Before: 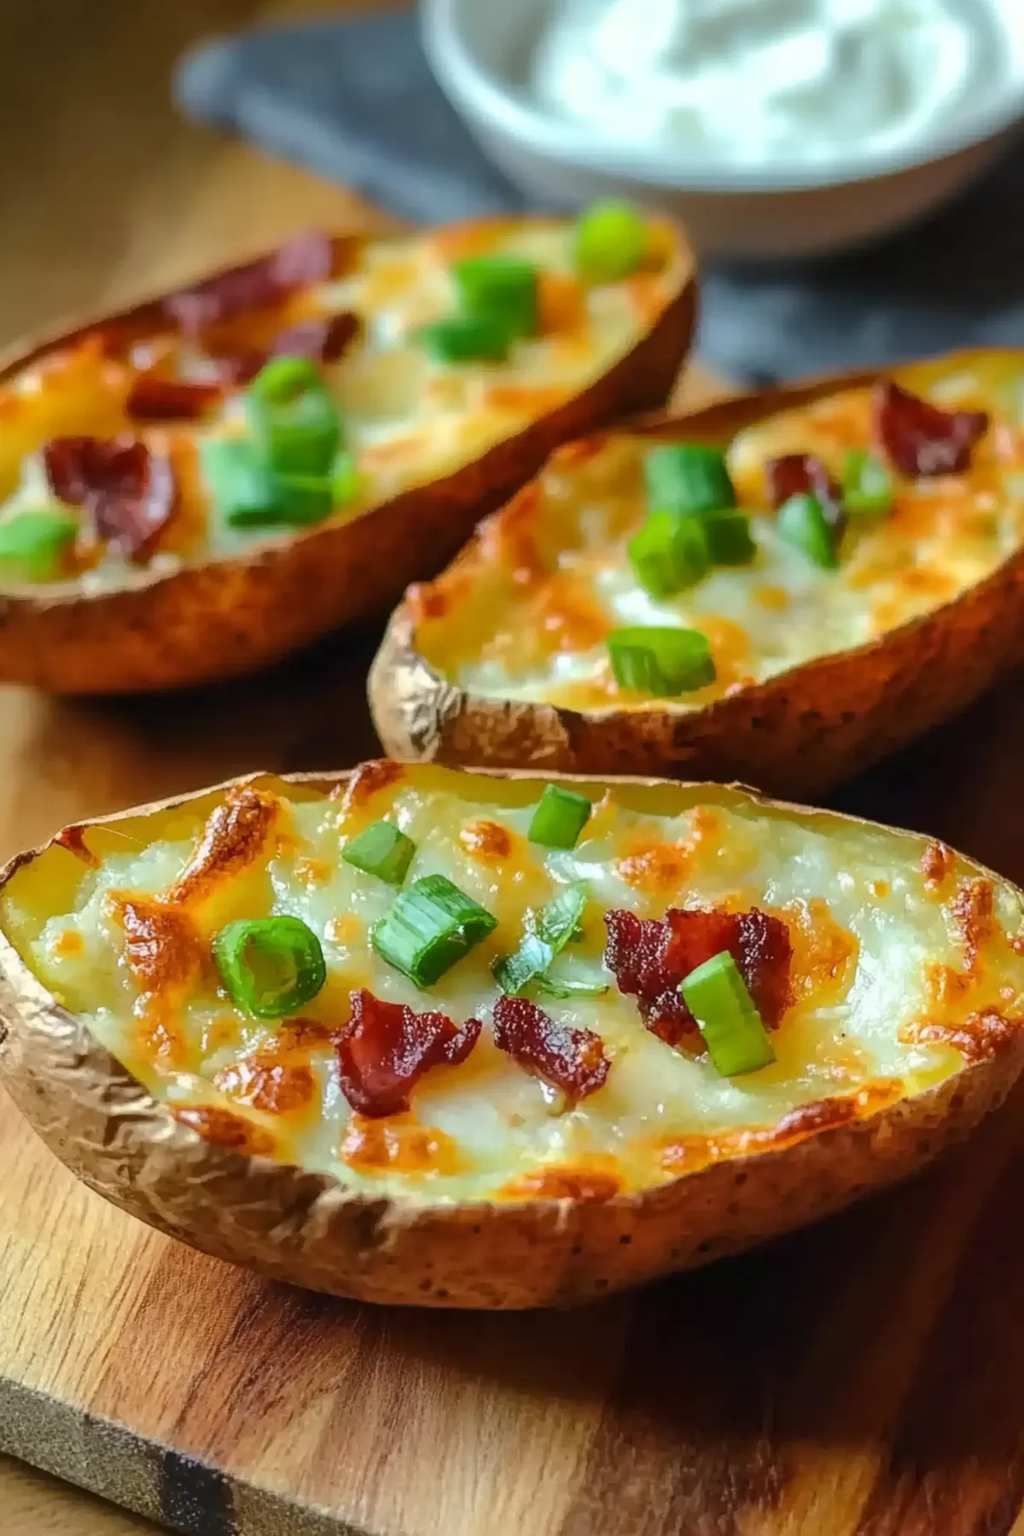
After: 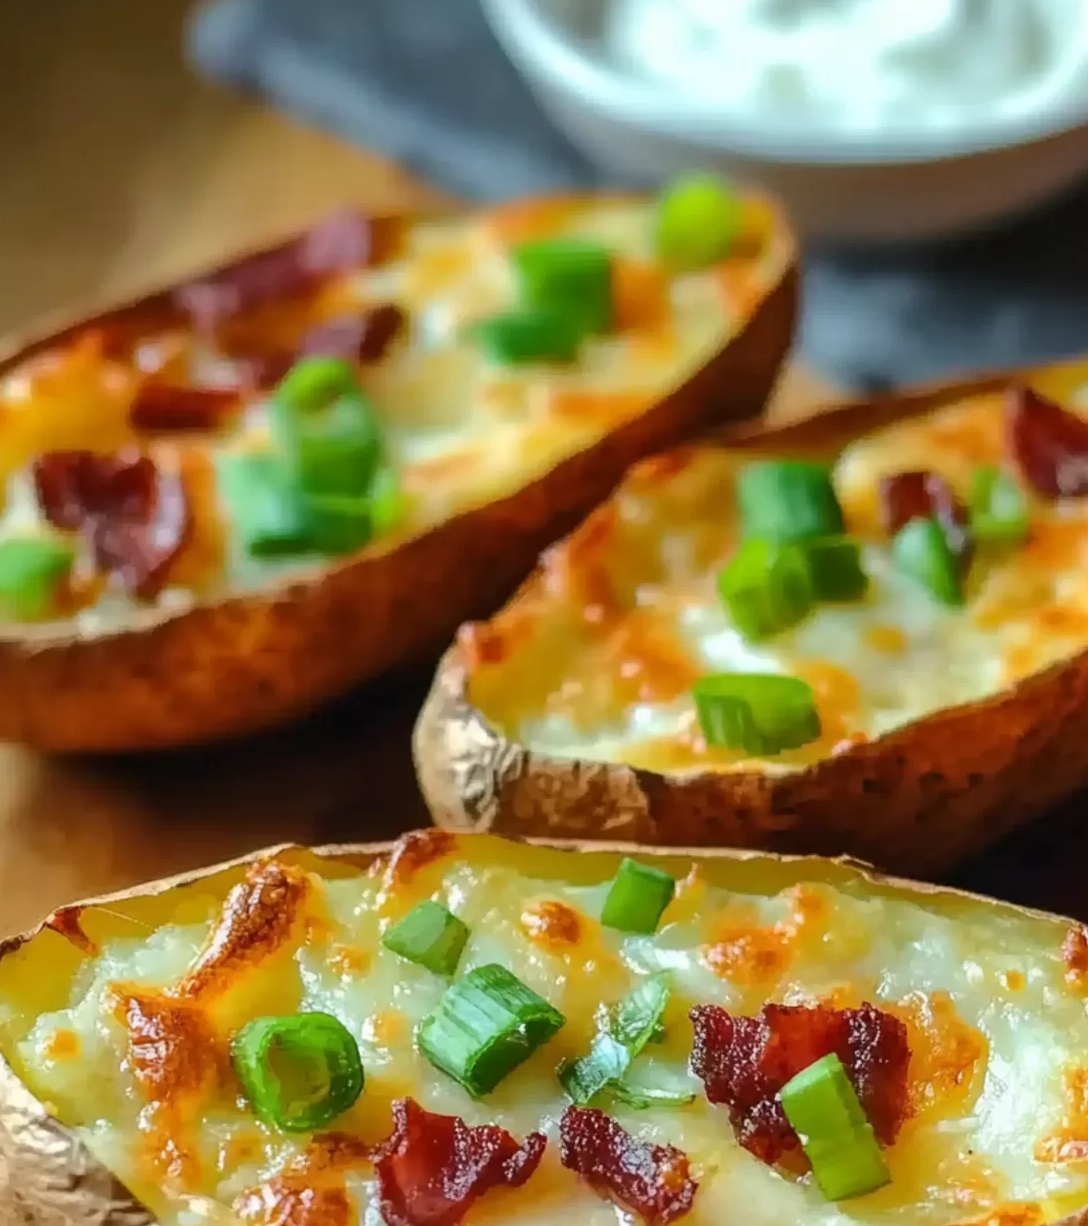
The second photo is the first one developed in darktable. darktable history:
crop: left 1.576%, top 3.404%, right 7.732%, bottom 28.468%
